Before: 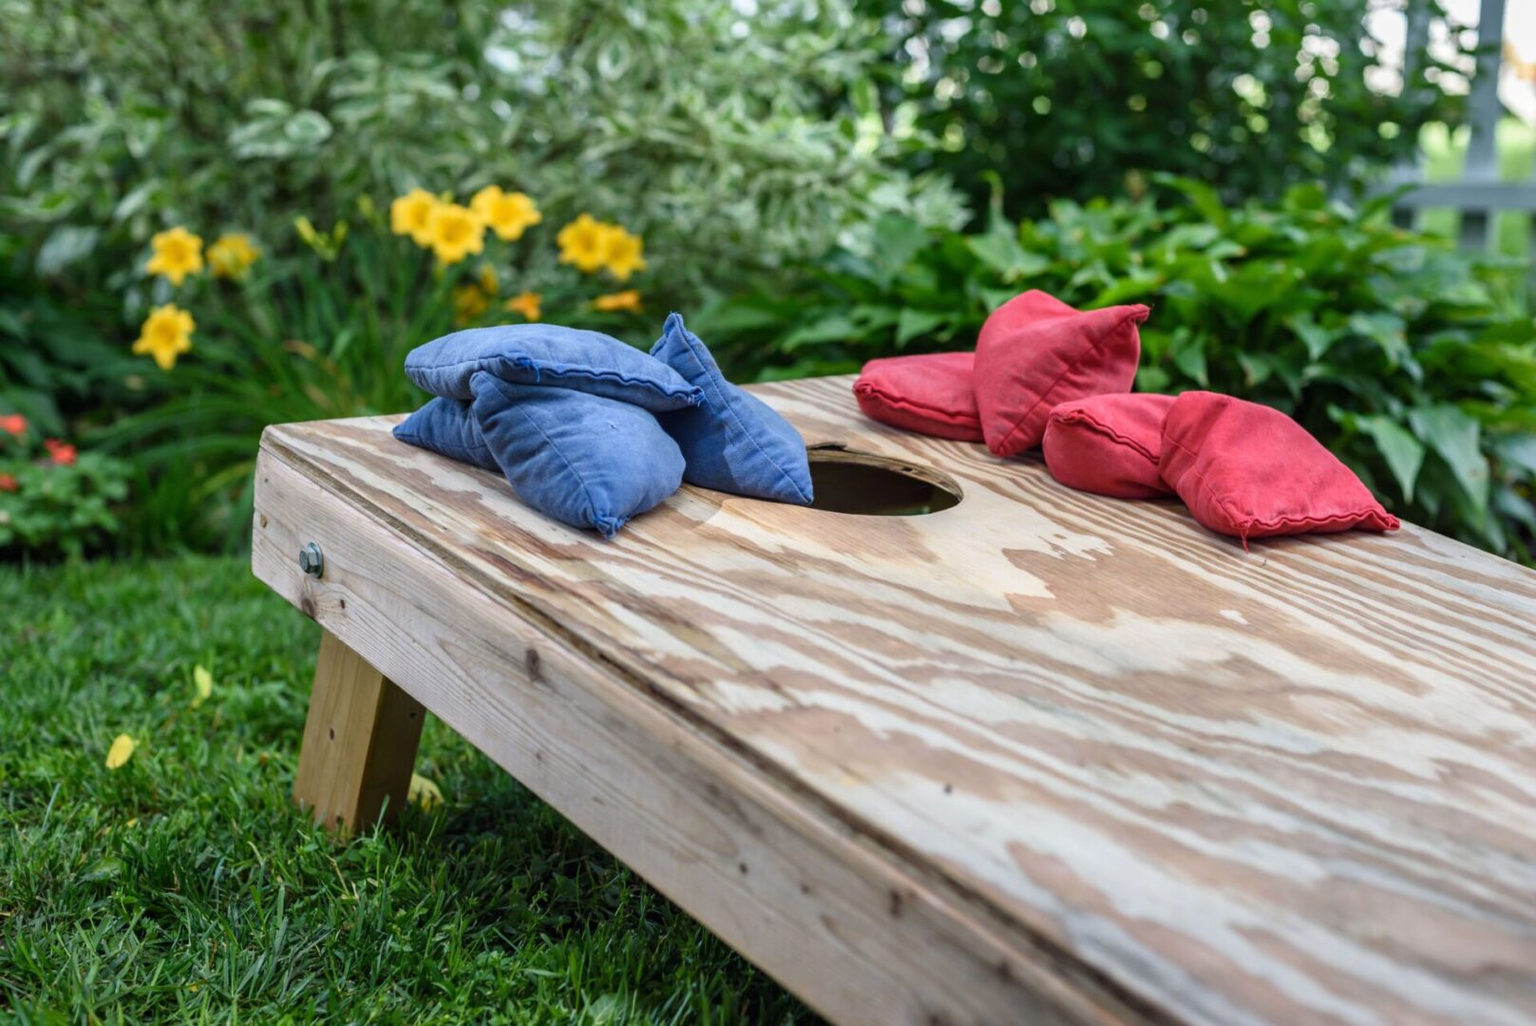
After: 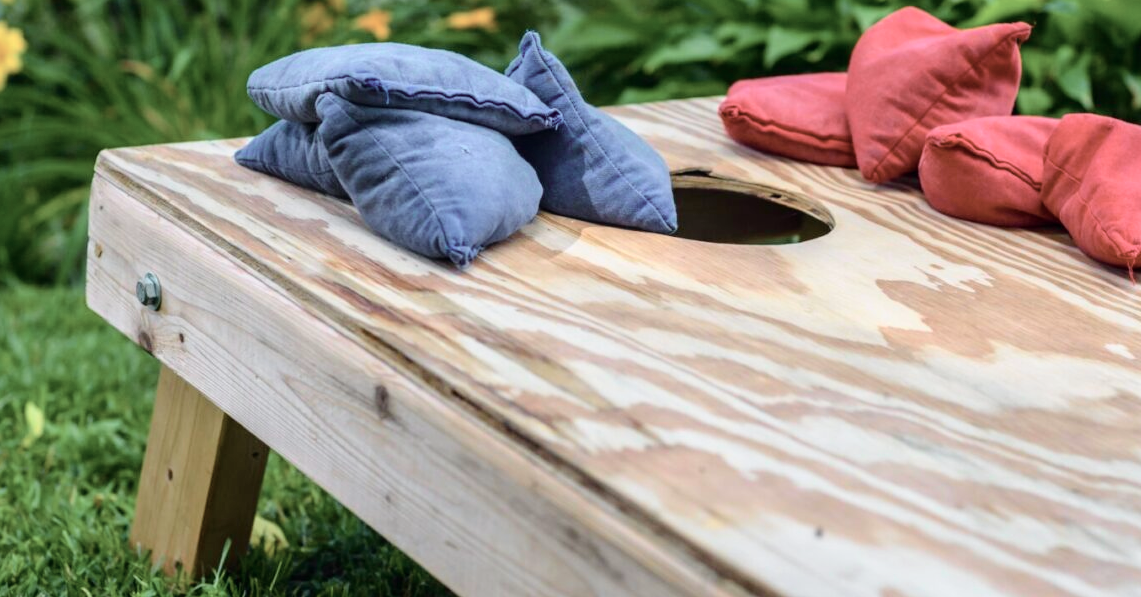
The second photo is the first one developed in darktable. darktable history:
crop: left 11.123%, top 27.61%, right 18.3%, bottom 17.034%
color balance rgb: linear chroma grading › global chroma 15%, perceptual saturation grading › global saturation 30%
exposure: compensate highlight preservation false
tone curve: curves: ch0 [(0, 0) (0.051, 0.047) (0.102, 0.099) (0.228, 0.275) (0.432, 0.535) (0.695, 0.778) (0.908, 0.946) (1, 1)]; ch1 [(0, 0) (0.339, 0.298) (0.402, 0.363) (0.453, 0.421) (0.483, 0.469) (0.494, 0.493) (0.504, 0.501) (0.527, 0.538) (0.563, 0.595) (0.597, 0.632) (1, 1)]; ch2 [(0, 0) (0.48, 0.48) (0.504, 0.5) (0.539, 0.554) (0.59, 0.63) (0.642, 0.684) (0.824, 0.815) (1, 1)], color space Lab, independent channels, preserve colors none
color zones: curves: ch1 [(0, 0.292) (0.001, 0.292) (0.2, 0.264) (0.4, 0.248) (0.6, 0.248) (0.8, 0.264) (0.999, 0.292) (1, 0.292)]
color balance: on, module defaults
